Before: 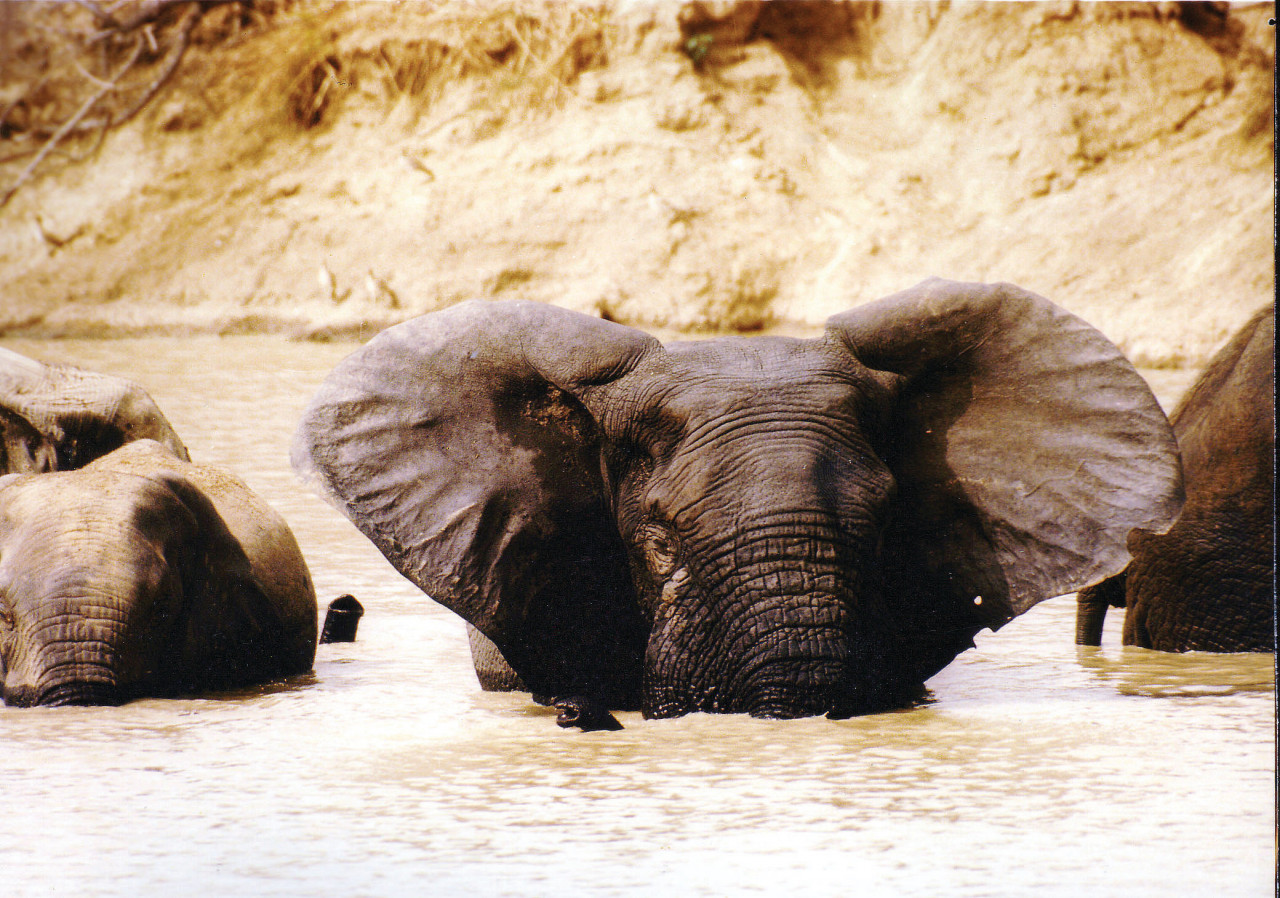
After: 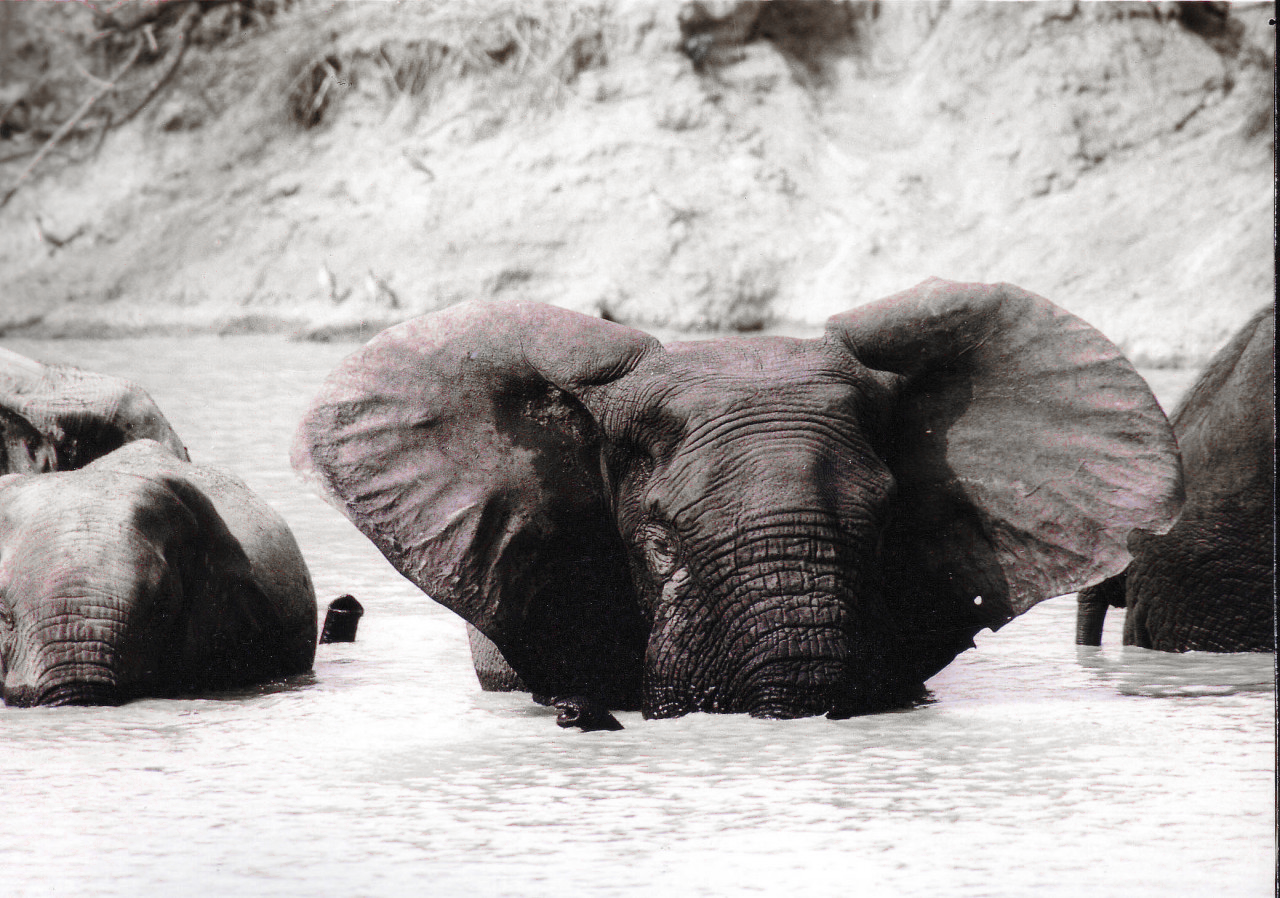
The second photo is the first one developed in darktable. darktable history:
color contrast: green-magenta contrast 0.8, blue-yellow contrast 1.1, unbound 0
color zones: curves: ch0 [(0, 0.278) (0.143, 0.5) (0.286, 0.5) (0.429, 0.5) (0.571, 0.5) (0.714, 0.5) (0.857, 0.5) (1, 0.5)]; ch1 [(0, 1) (0.143, 0.165) (0.286, 0) (0.429, 0) (0.571, 0) (0.714, 0) (0.857, 0.5) (1, 0.5)]; ch2 [(0, 0.508) (0.143, 0.5) (0.286, 0.5) (0.429, 0.5) (0.571, 0.5) (0.714, 0.5) (0.857, 0.5) (1, 0.5)]
